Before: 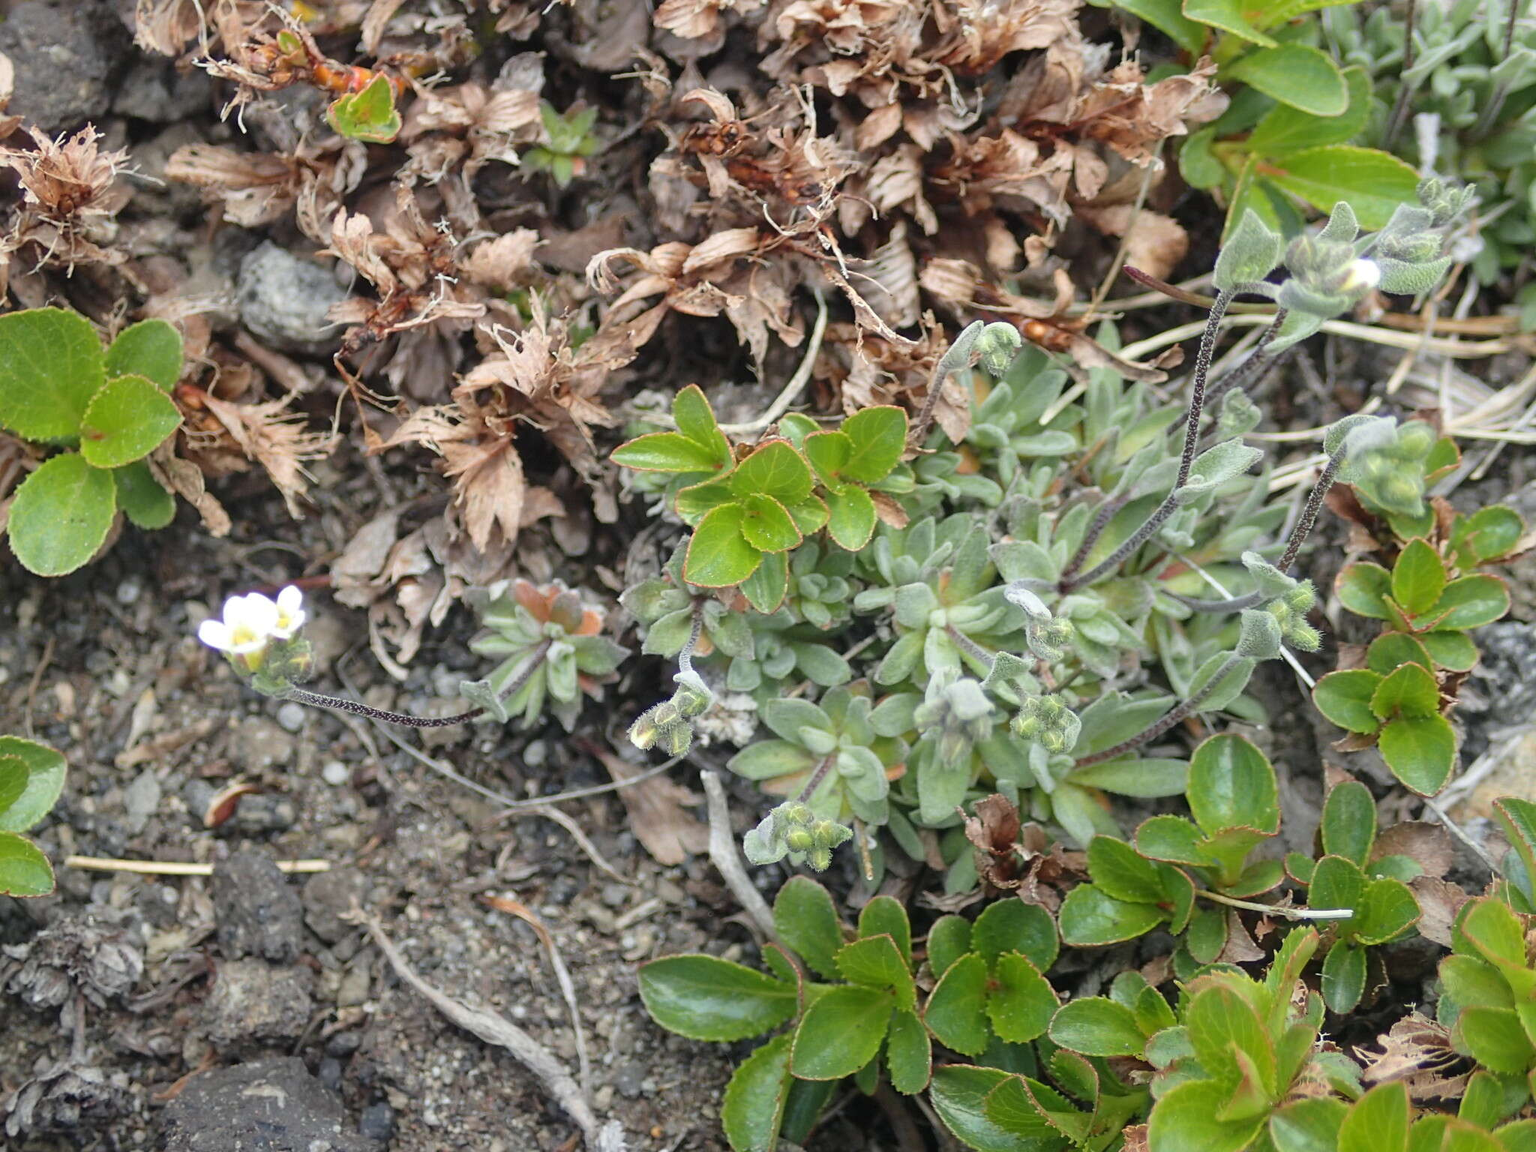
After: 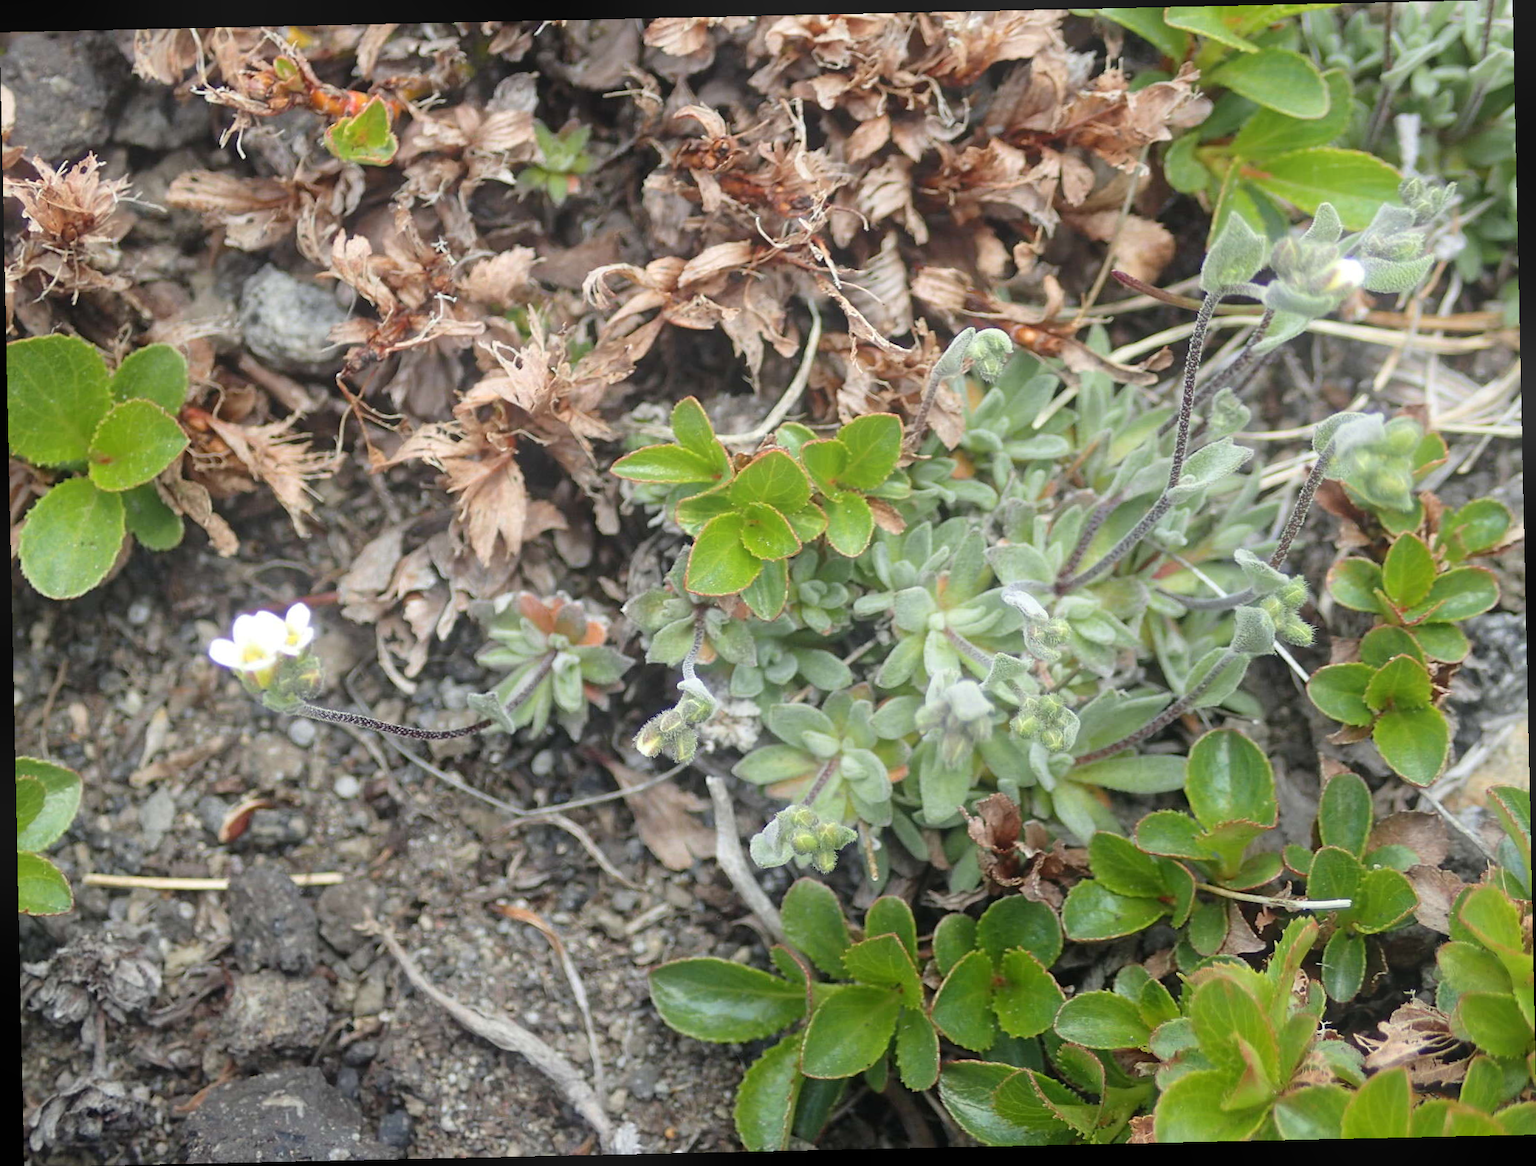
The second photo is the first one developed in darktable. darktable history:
rotate and perspective: rotation -1.24°, automatic cropping off
bloom: on, module defaults
